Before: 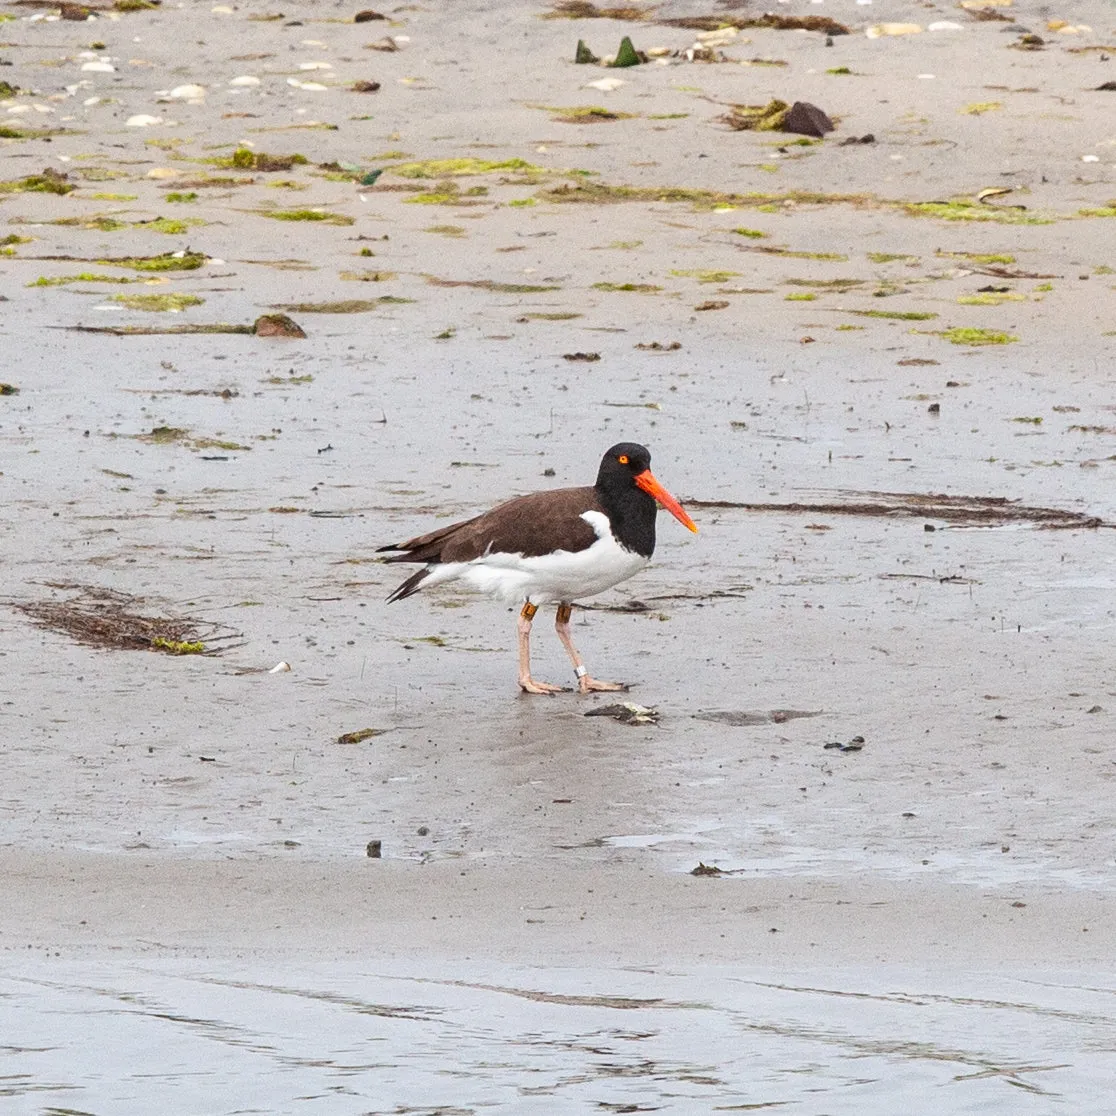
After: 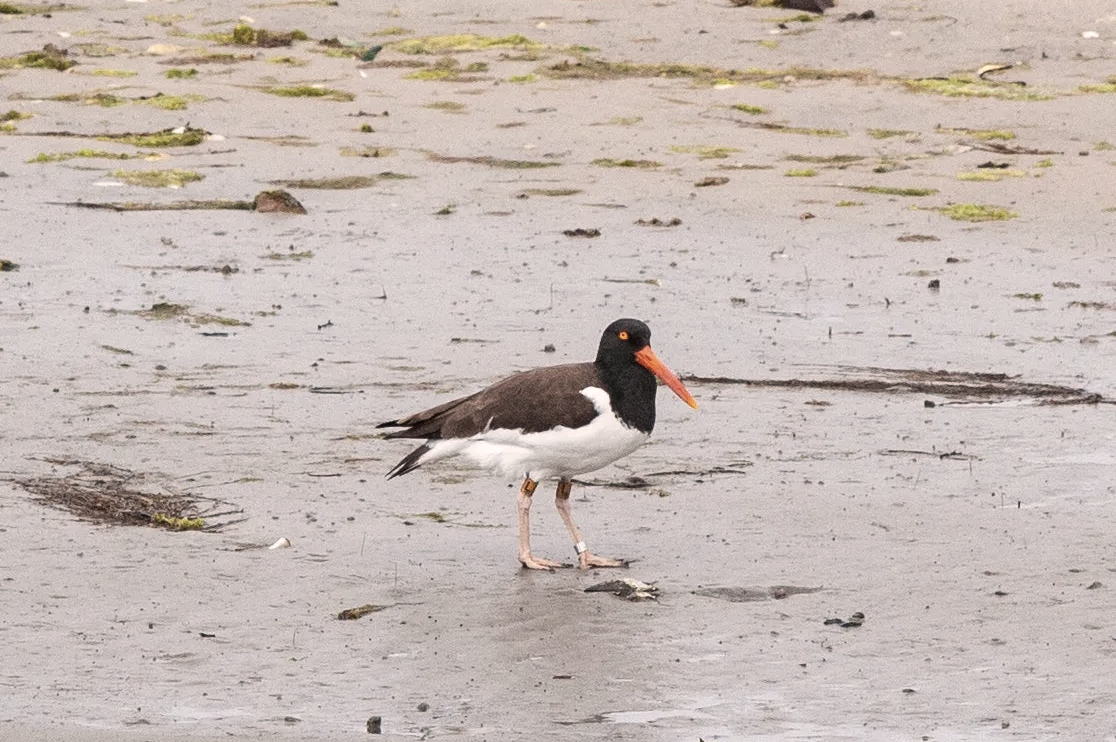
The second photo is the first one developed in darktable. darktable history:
crop: top 11.166%, bottom 22.292%
color correction: highlights a* 5.49, highlights b* 5.18, saturation 0.635
exposure: compensate exposure bias true, compensate highlight preservation false
